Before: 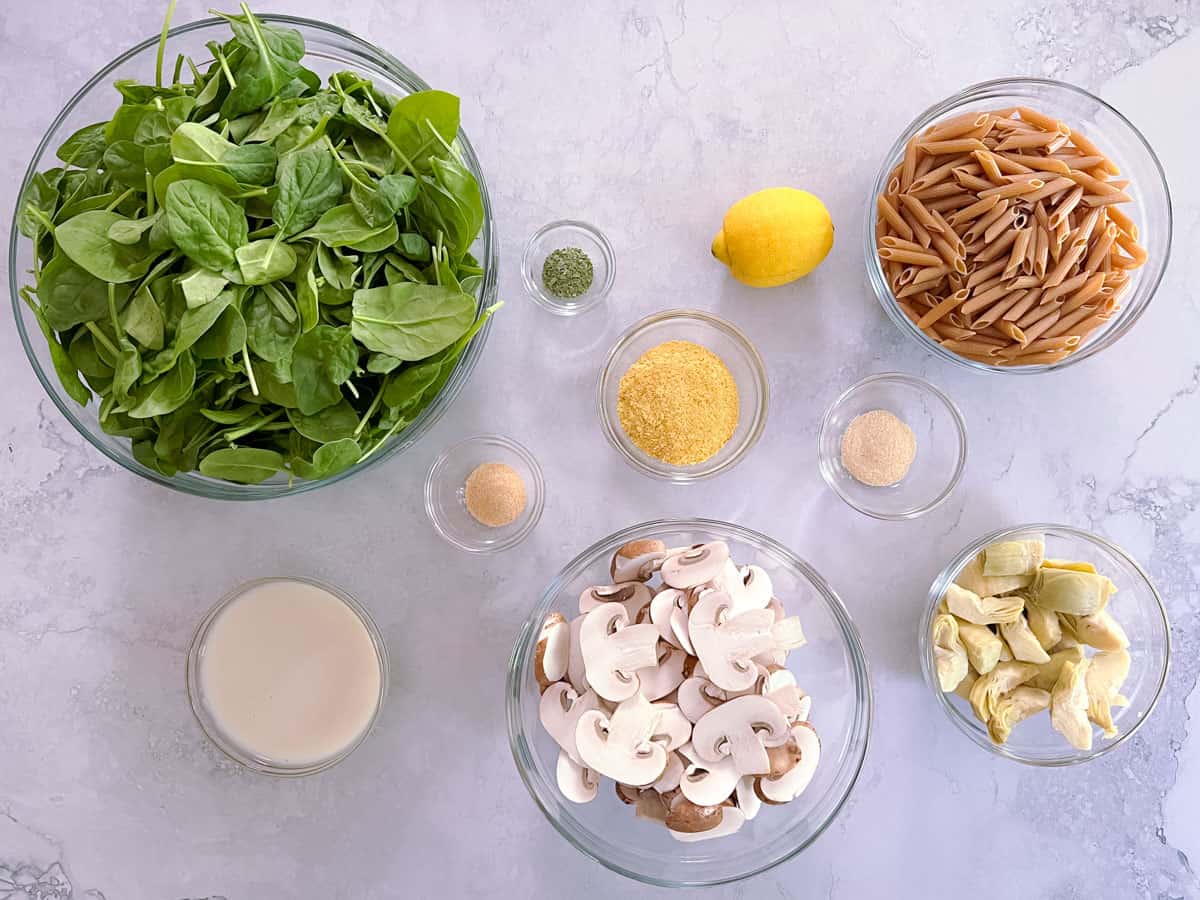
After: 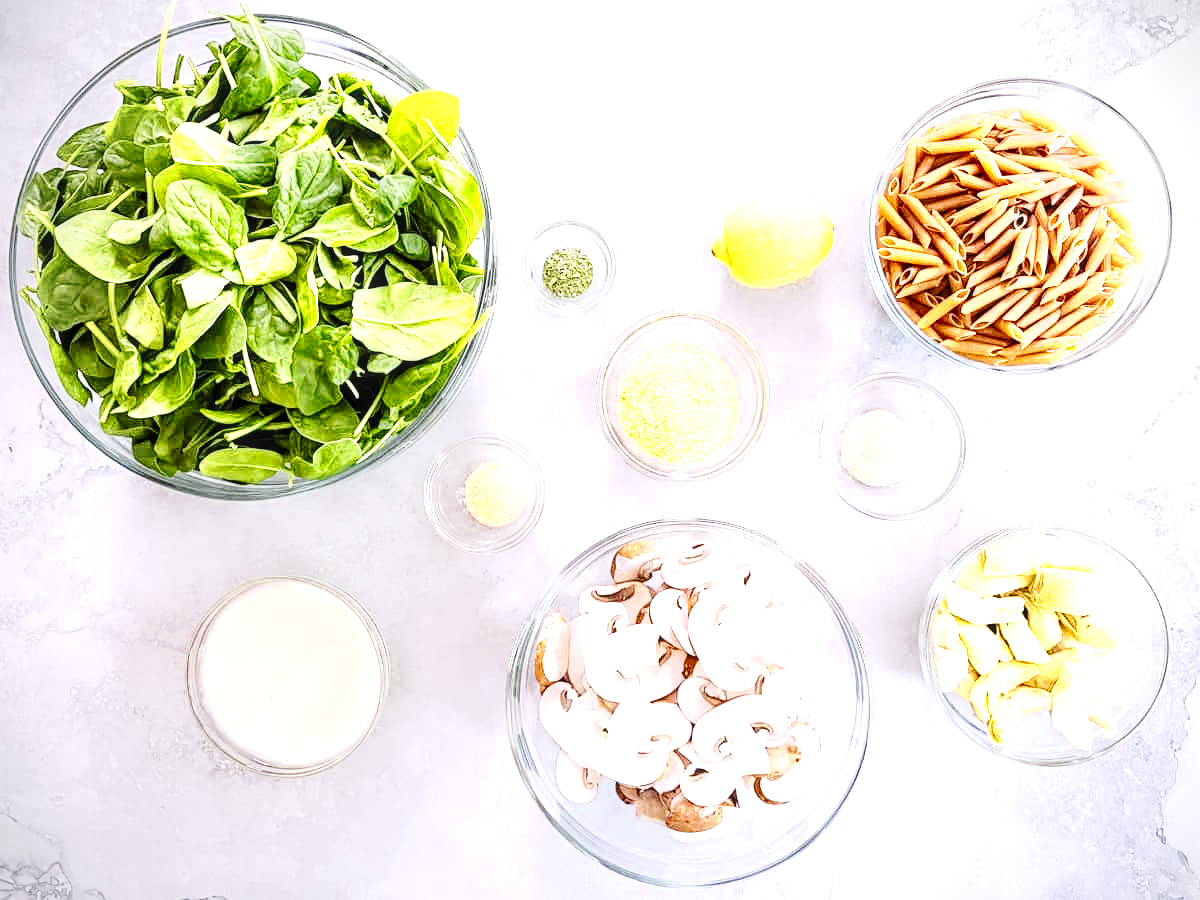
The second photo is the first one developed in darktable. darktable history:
vignetting: fall-off radius 60.92%
color zones: curves: ch0 [(0.004, 0.305) (0.261, 0.623) (0.389, 0.399) (0.708, 0.571) (0.947, 0.34)]; ch1 [(0.025, 0.645) (0.229, 0.584) (0.326, 0.551) (0.484, 0.262) (0.757, 0.643)]
local contrast: on, module defaults
tone curve: curves: ch0 [(0, 0) (0.153, 0.06) (1, 1)], color space Lab, linked channels, preserve colors none
base curve: curves: ch0 [(0, 0) (0.032, 0.025) (0.121, 0.166) (0.206, 0.329) (0.605, 0.79) (1, 1)], preserve colors none
exposure: black level correction 0, exposure 1.1 EV, compensate exposure bias true, compensate highlight preservation false
